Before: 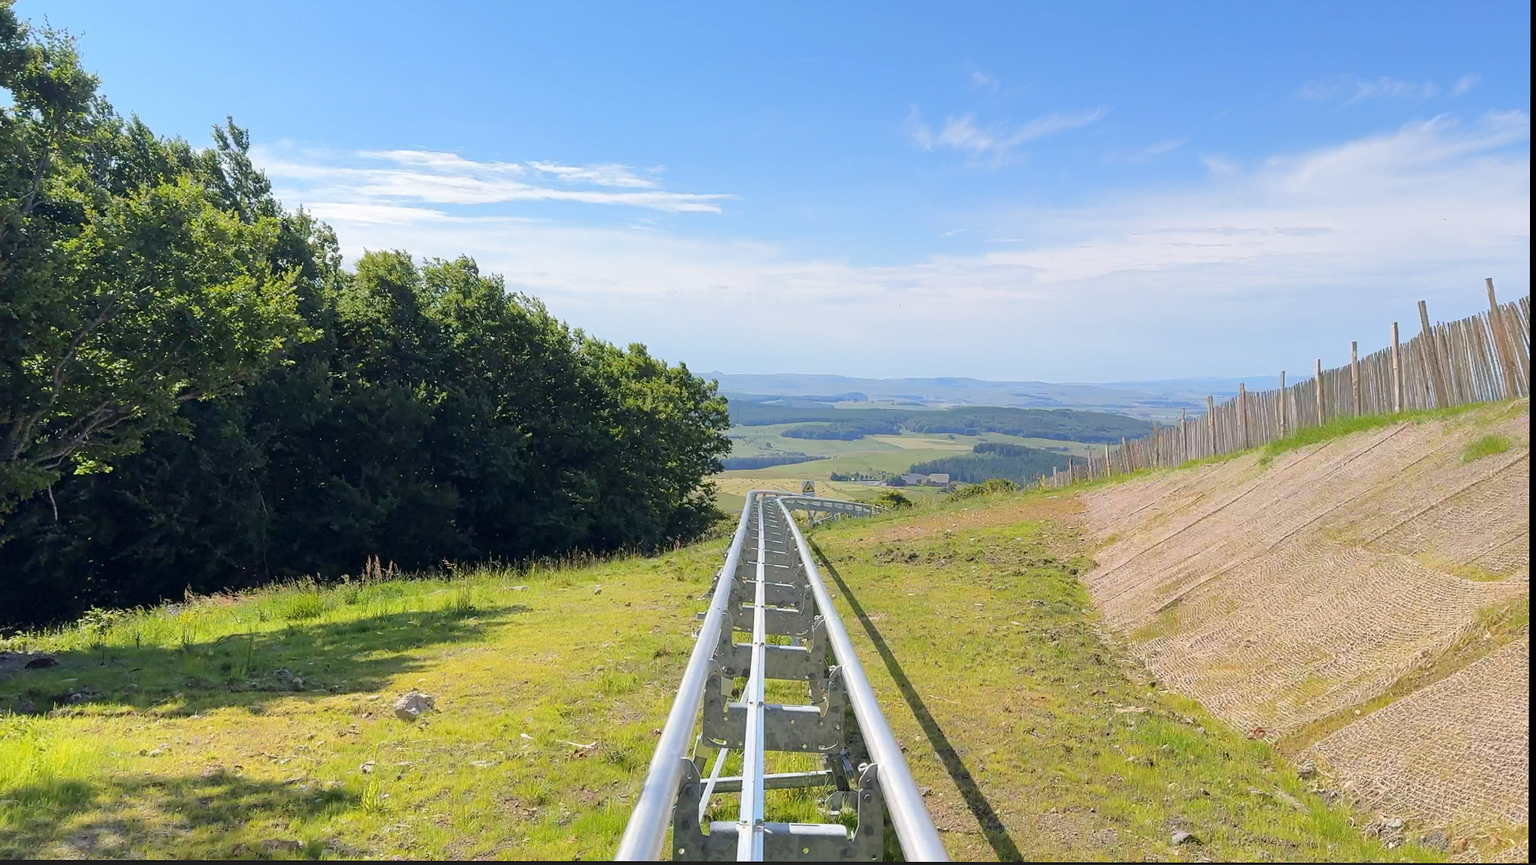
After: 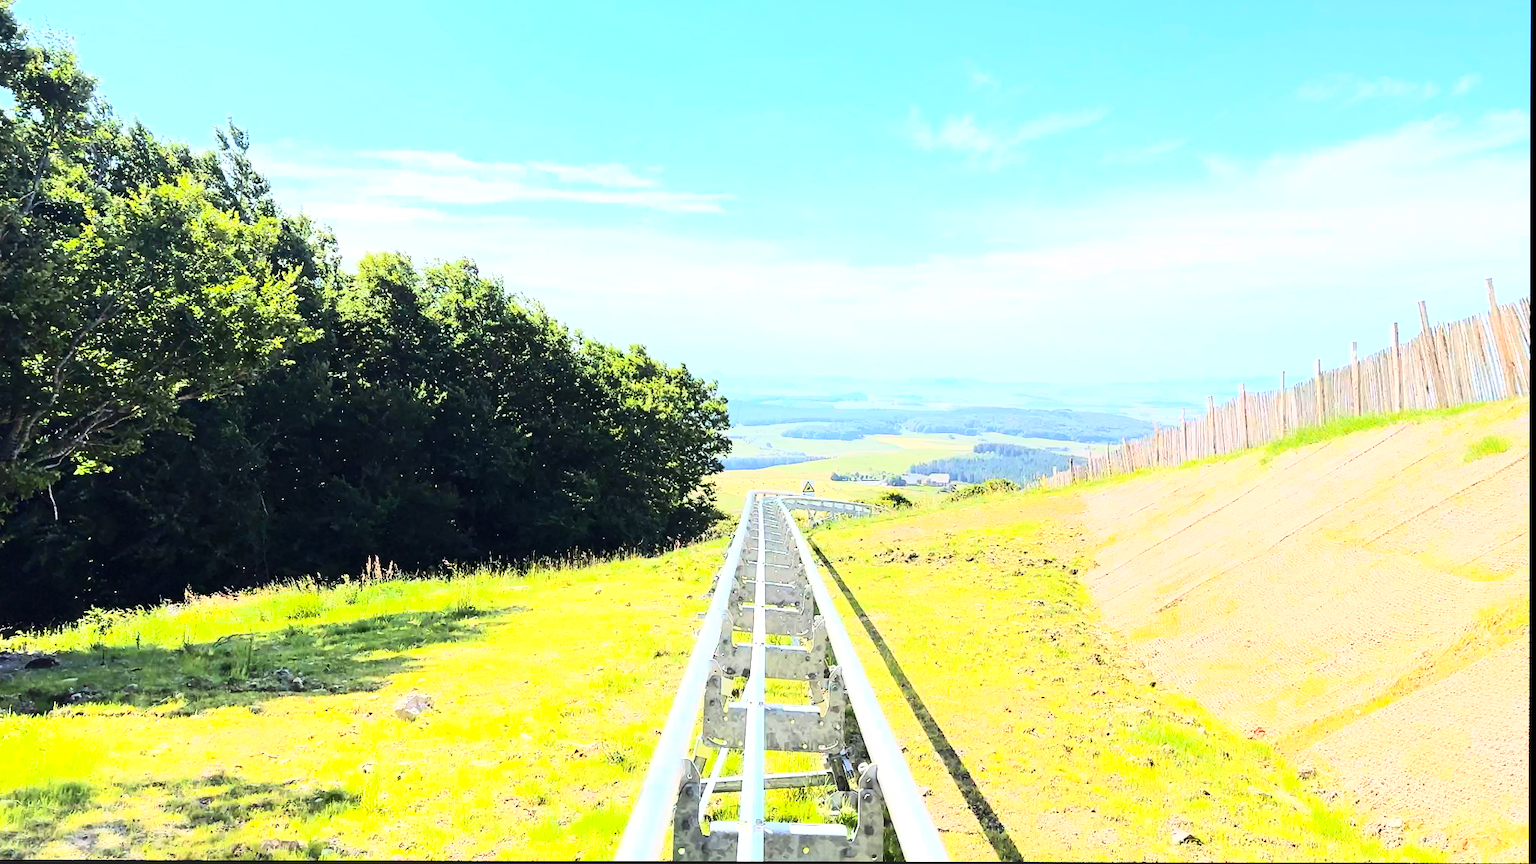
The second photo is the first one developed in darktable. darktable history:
contrast brightness saturation: contrast 0.2, brightness 0.16, saturation 0.22
base curve: curves: ch0 [(0, 0) (0.018, 0.026) (0.143, 0.37) (0.33, 0.731) (0.458, 0.853) (0.735, 0.965) (0.905, 0.986) (1, 1)]
graduated density: on, module defaults
tone equalizer: -8 EV -0.75 EV, -7 EV -0.7 EV, -6 EV -0.6 EV, -5 EV -0.4 EV, -3 EV 0.4 EV, -2 EV 0.6 EV, -1 EV 0.7 EV, +0 EV 0.75 EV, edges refinement/feathering 500, mask exposure compensation -1.57 EV, preserve details no
